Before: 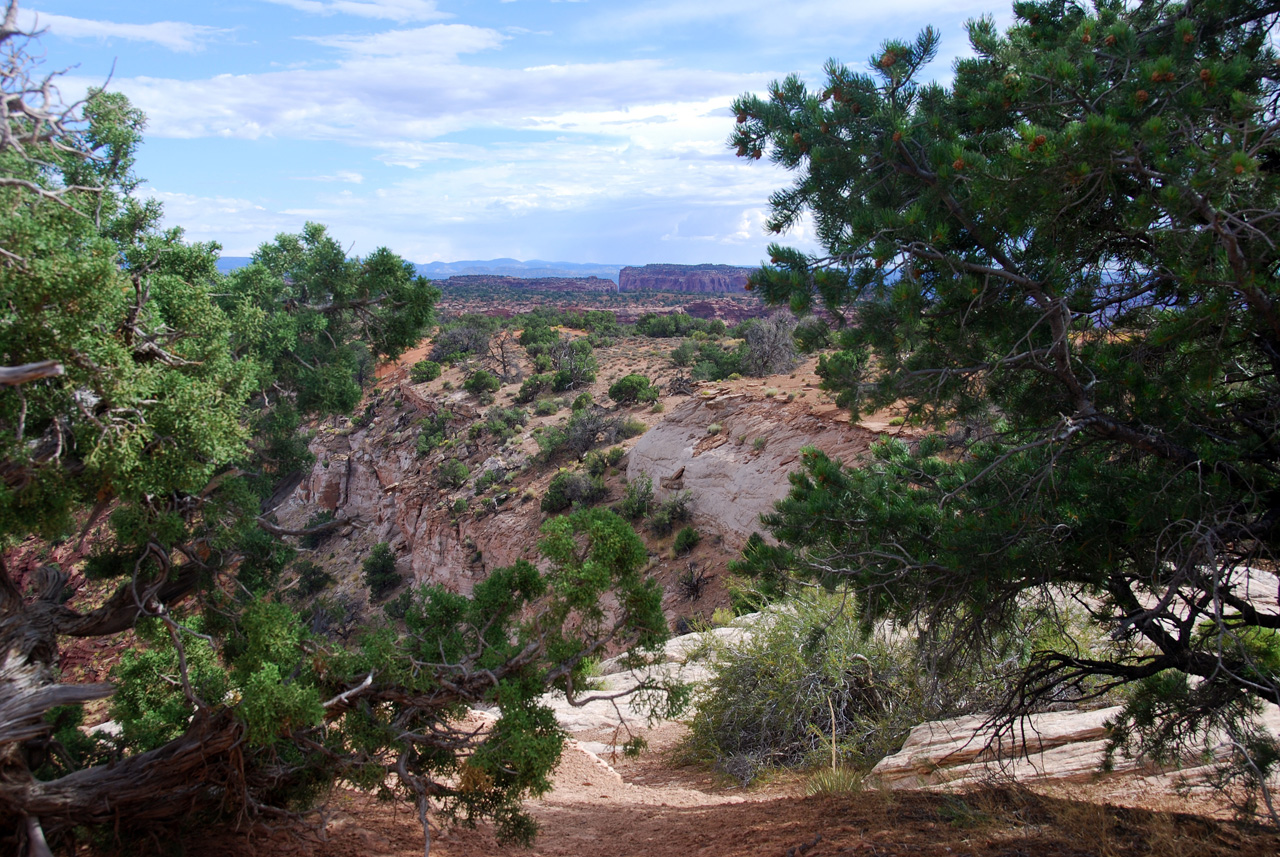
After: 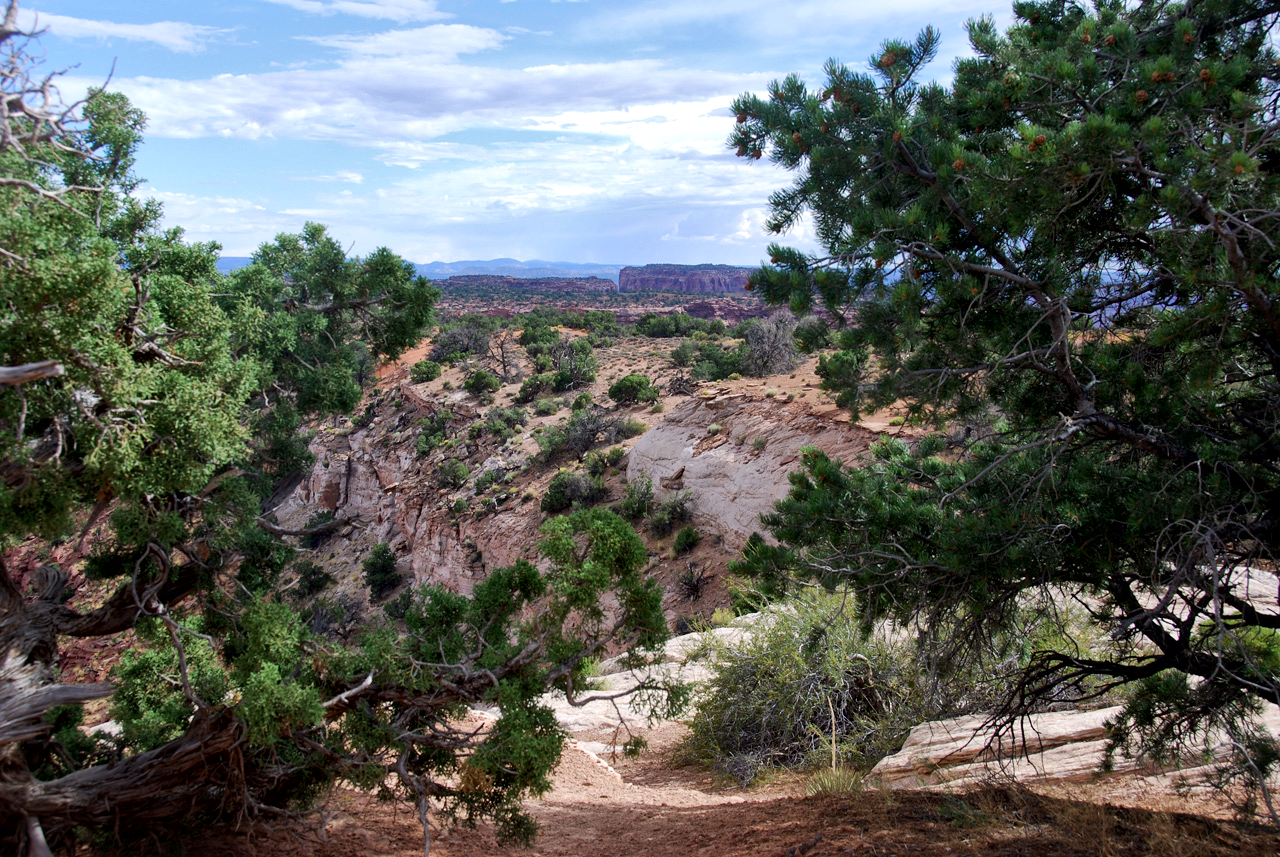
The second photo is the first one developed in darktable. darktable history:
local contrast: mode bilateral grid, contrast 20, coarseness 49, detail 157%, midtone range 0.2
